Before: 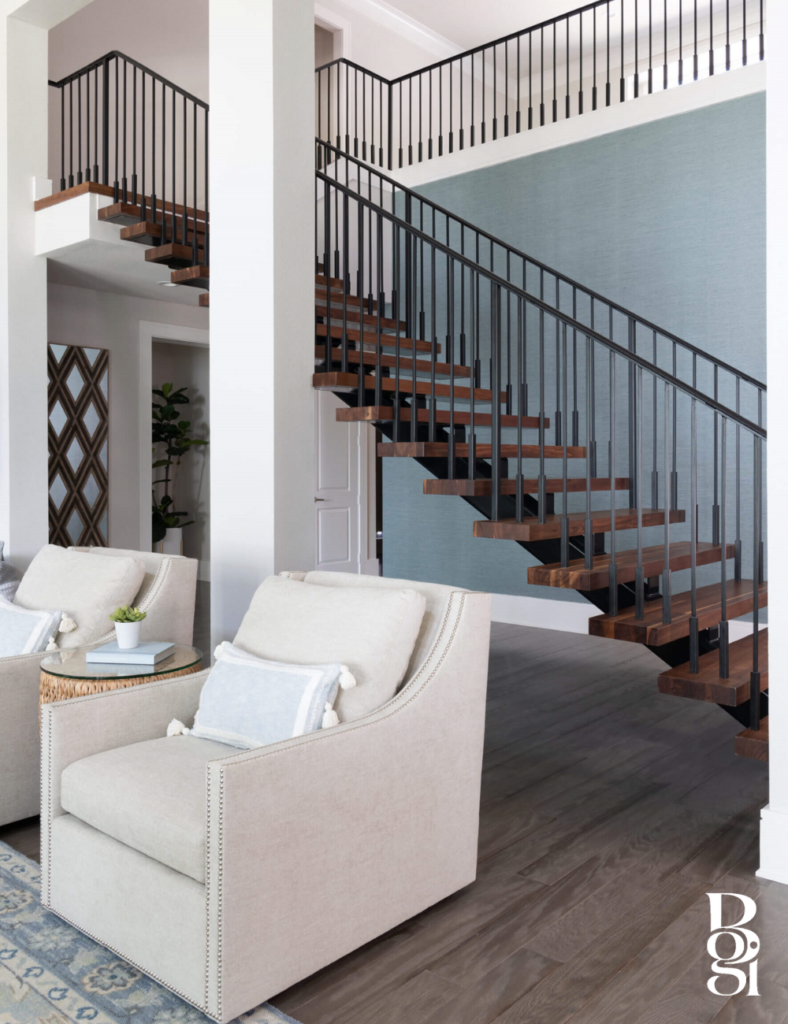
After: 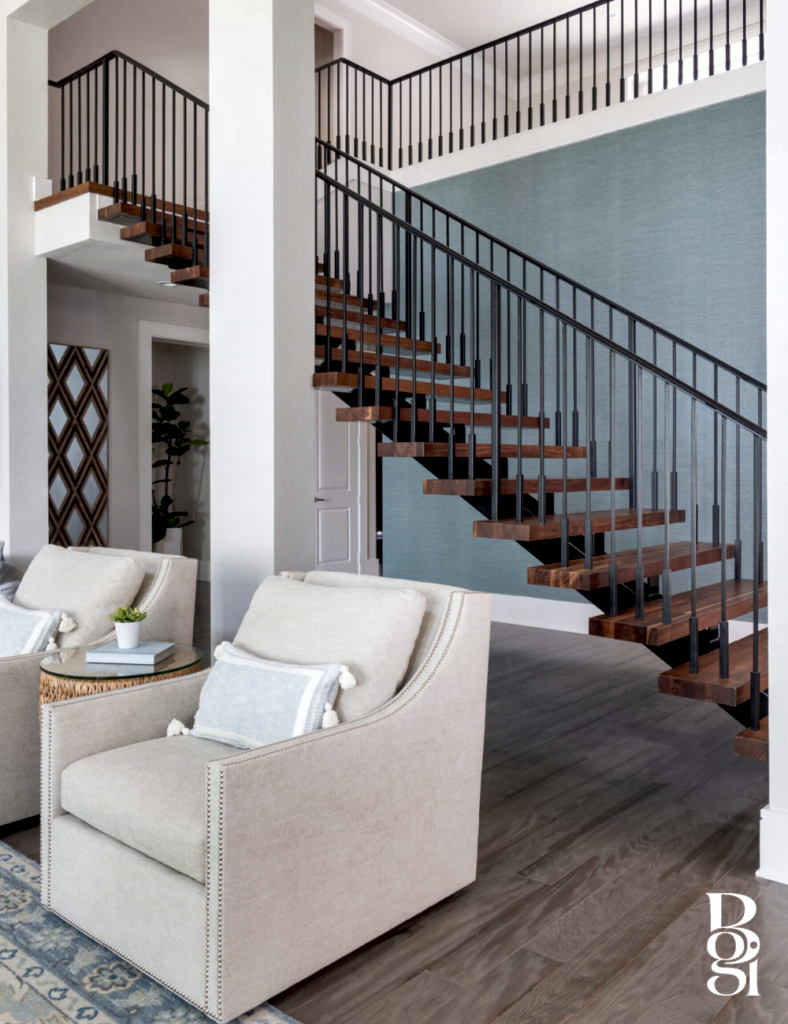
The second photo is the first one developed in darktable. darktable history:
local contrast: on, module defaults
shadows and highlights: low approximation 0.01, soften with gaussian
exposure: black level correction 0.009, compensate highlight preservation false
